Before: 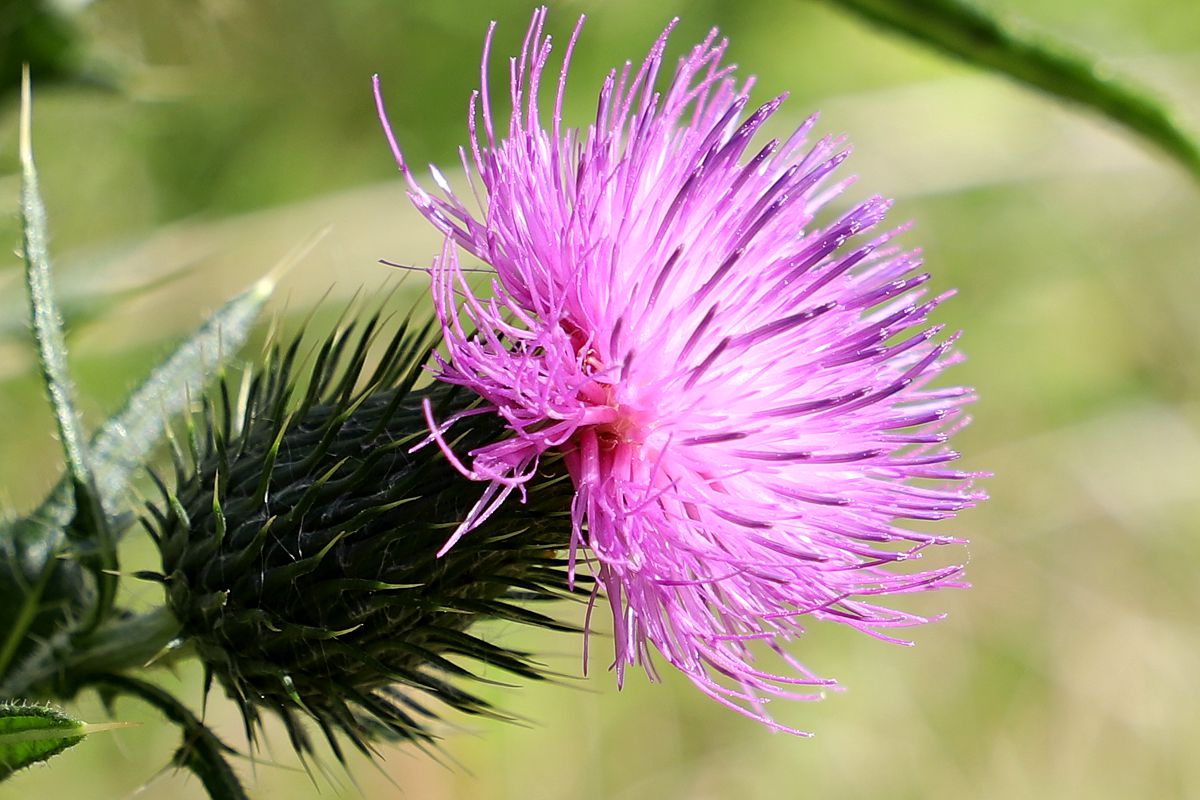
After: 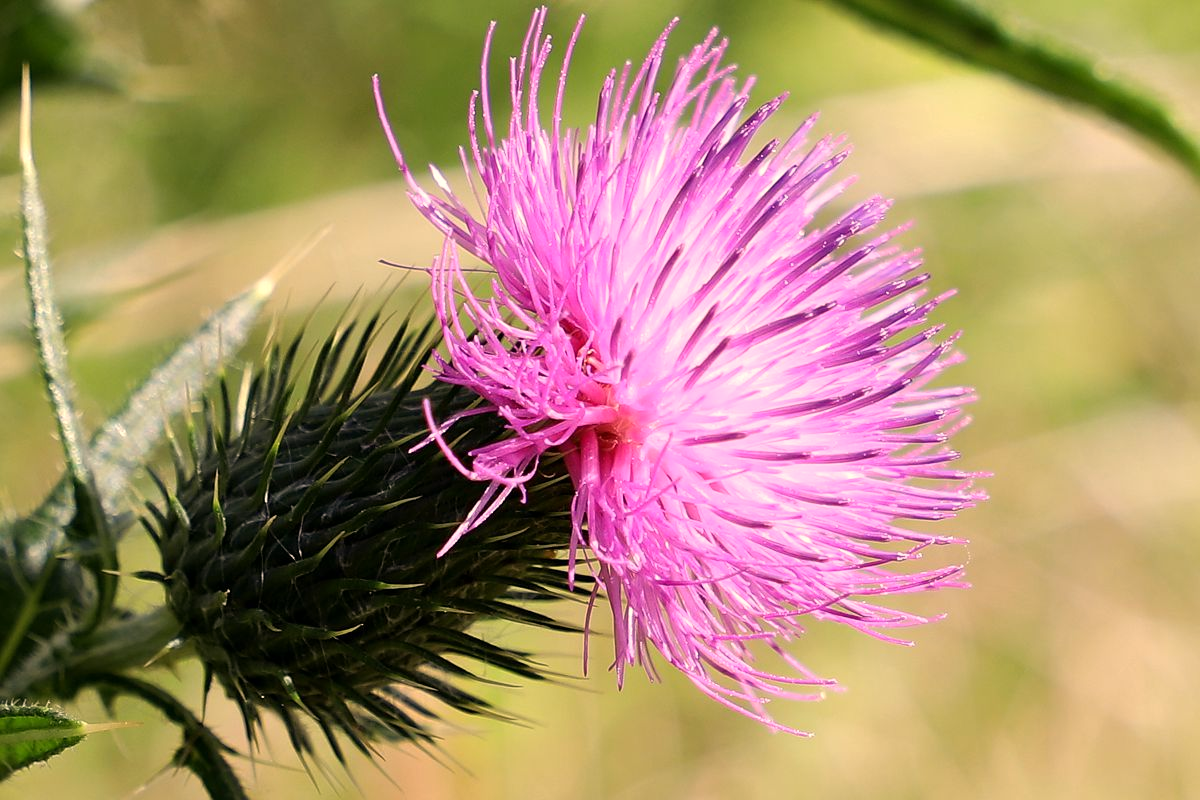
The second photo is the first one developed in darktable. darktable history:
white balance: red 1.127, blue 0.943
